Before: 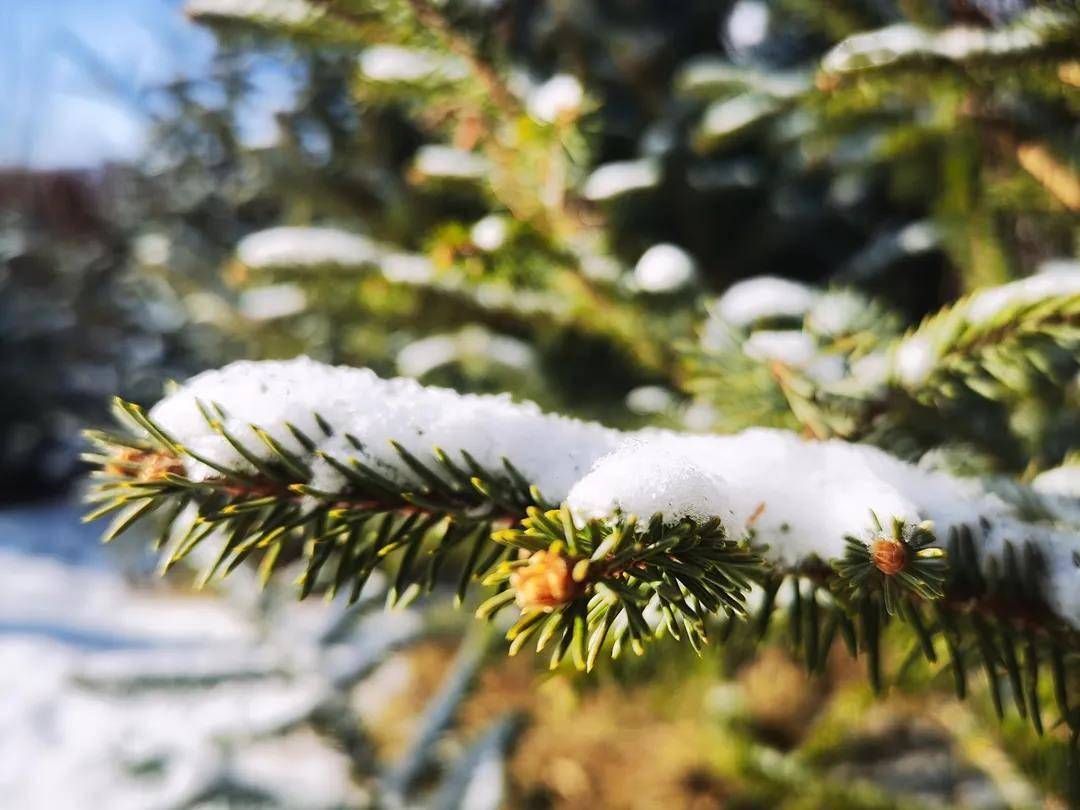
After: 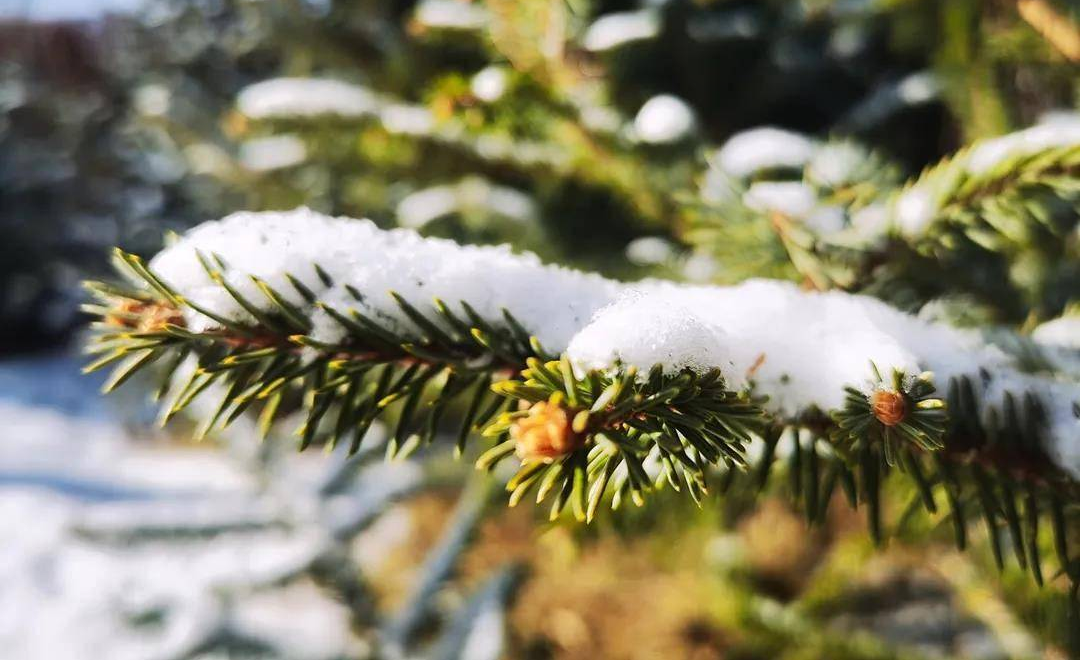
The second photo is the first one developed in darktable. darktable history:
crop and rotate: top 18.512%
shadows and highlights: shadows 37.5, highlights -27.17, highlights color adjustment 72.83%, soften with gaussian
